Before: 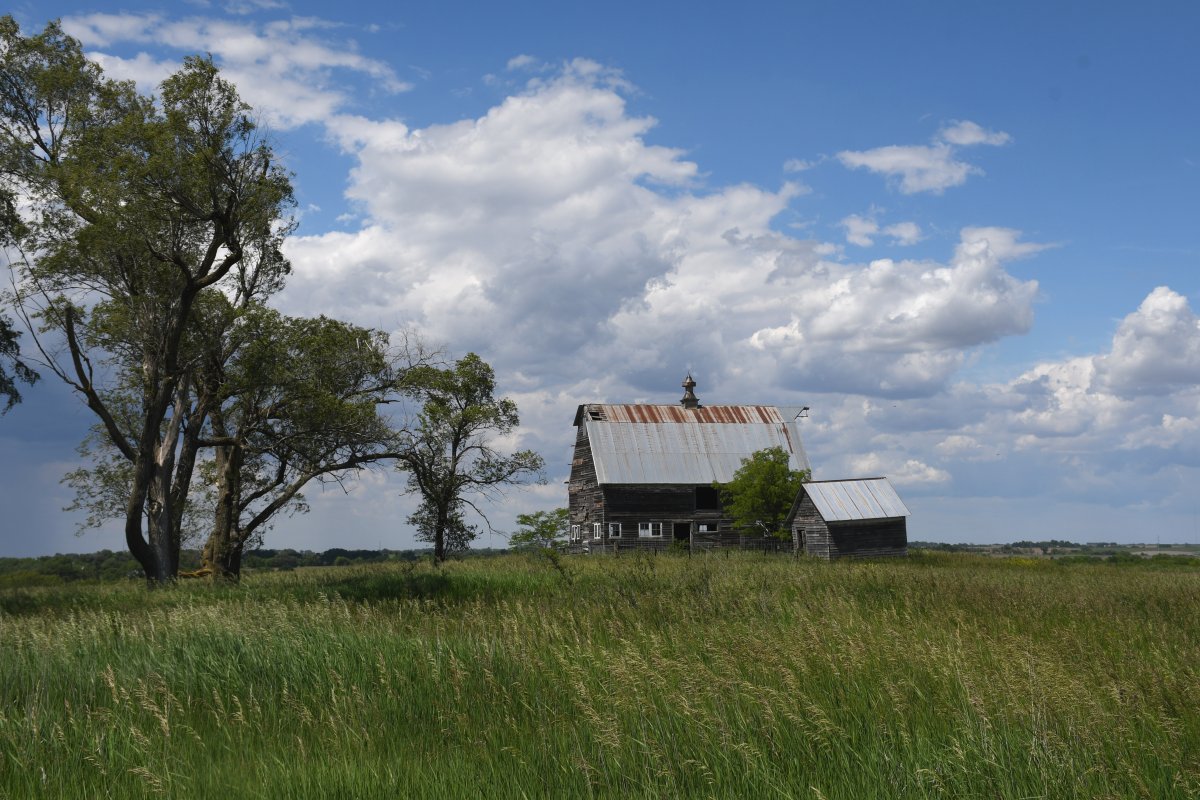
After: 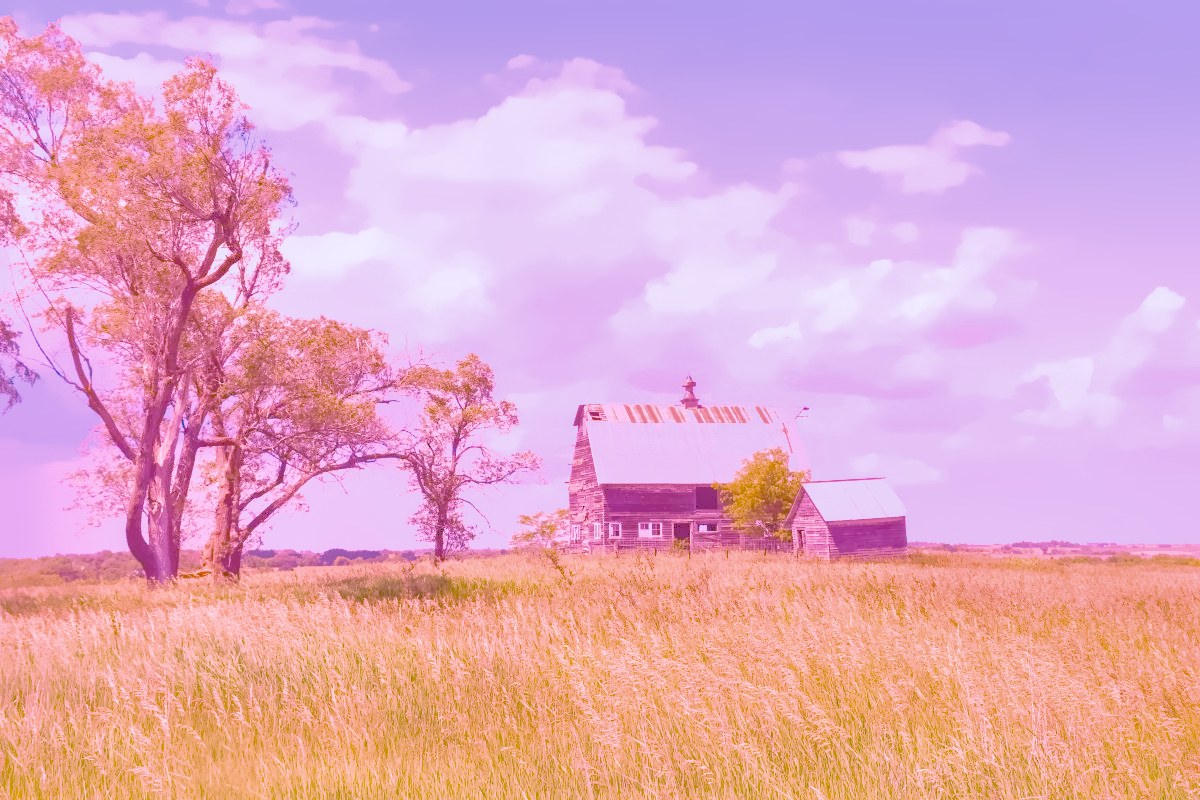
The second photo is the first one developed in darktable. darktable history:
local contrast: on, module defaults
color calibration: illuminant as shot in camera, x 0.358, y 0.373, temperature 4628.91 K
denoise (profiled): preserve shadows 1.52, scattering 0.002, a [-1, 0, 0], compensate highlight preservation false
haze removal: compatibility mode true, adaptive false
highlight reconstruction: on, module defaults
hot pixels: on, module defaults
lens correction: scale 1, crop 1, focal 16, aperture 5.6, distance 1000, camera "Canon EOS RP", lens "Canon RF 16mm F2.8 STM"
shadows and highlights: on, module defaults
white balance: red 2.229, blue 1.46
velvia: on, module defaults
filmic rgb: black relative exposure -4.38 EV, white relative exposure 4.56 EV, hardness 2.37, contrast 1.05
color balance rgb "Colors on Steroids": linear chroma grading › shadows 10%, linear chroma grading › highlights 10%, linear chroma grading › global chroma 15%, linear chroma grading › mid-tones 15%, perceptual saturation grading › global saturation 40%, perceptual saturation grading › highlights -25%, perceptual saturation grading › mid-tones 35%, perceptual saturation grading › shadows 35%, perceptual brilliance grading › global brilliance 11.29%, global vibrance 11.29%
exposure: black level correction 0, exposure 1.173 EV, compensate exposure bias true, compensate highlight preservation false
